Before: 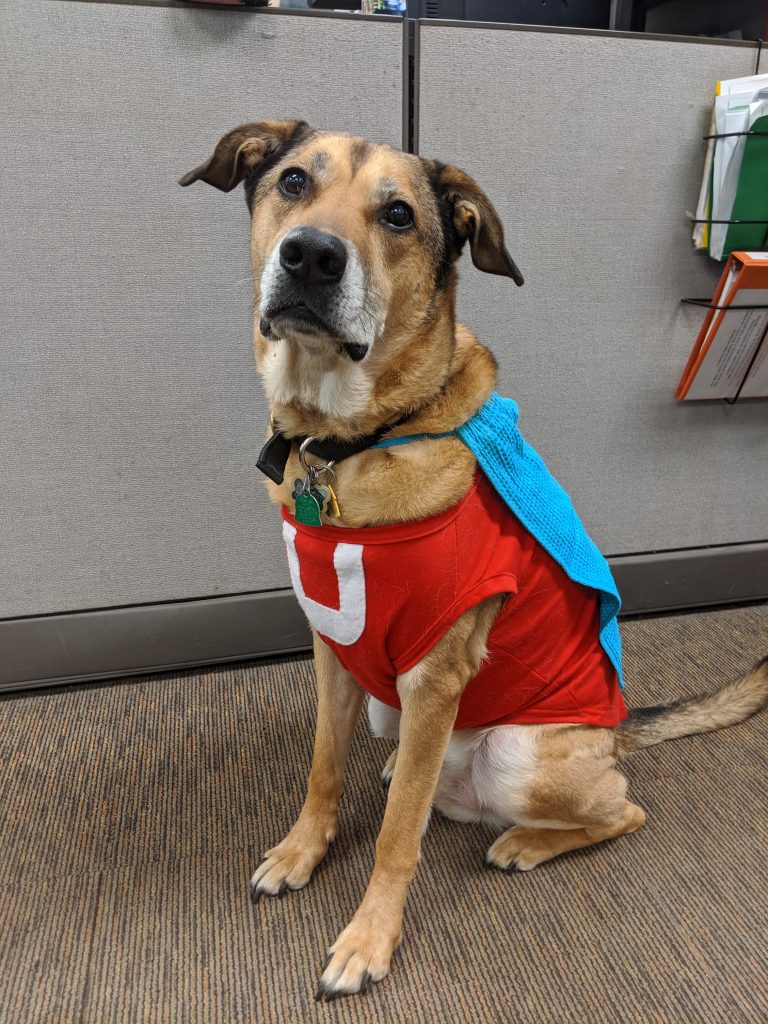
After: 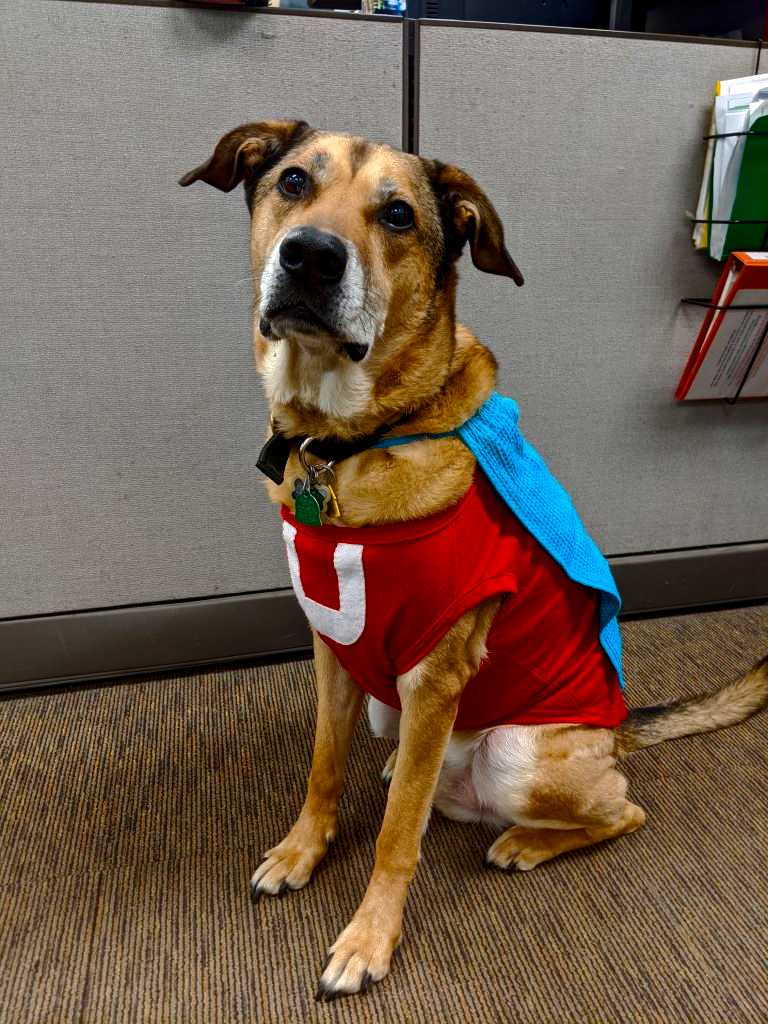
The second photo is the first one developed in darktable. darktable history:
color balance rgb: global offset › luminance -0.51%, perceptual saturation grading › global saturation 27.53%, perceptual saturation grading › highlights -25%, perceptual saturation grading › shadows 25%, perceptual brilliance grading › highlights 6.62%, perceptual brilliance grading › mid-tones 17.07%, perceptual brilliance grading › shadows -5.23%
contrast brightness saturation: brightness -0.2, saturation 0.08
